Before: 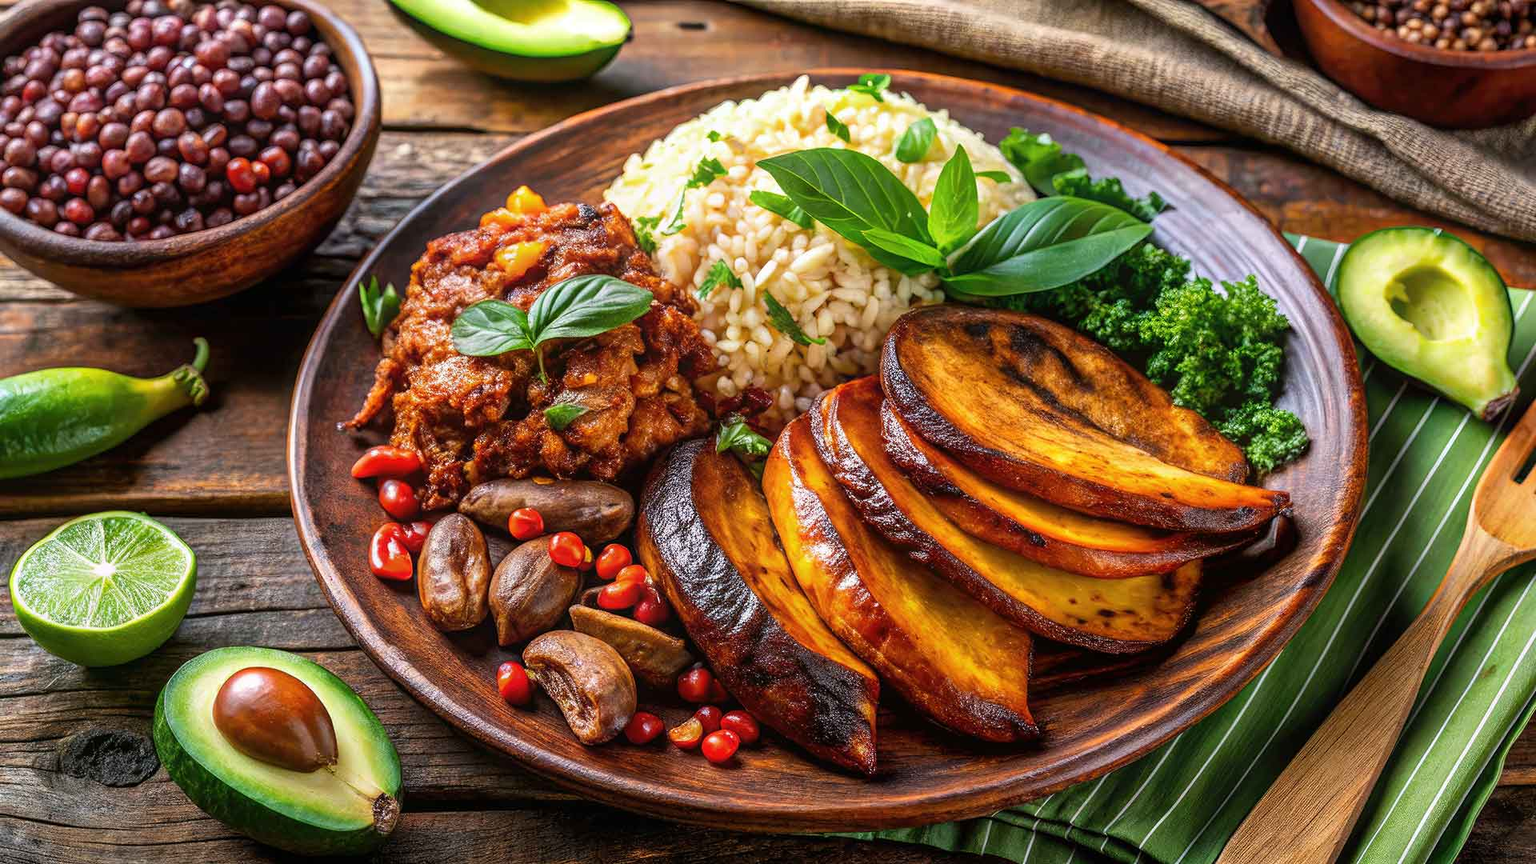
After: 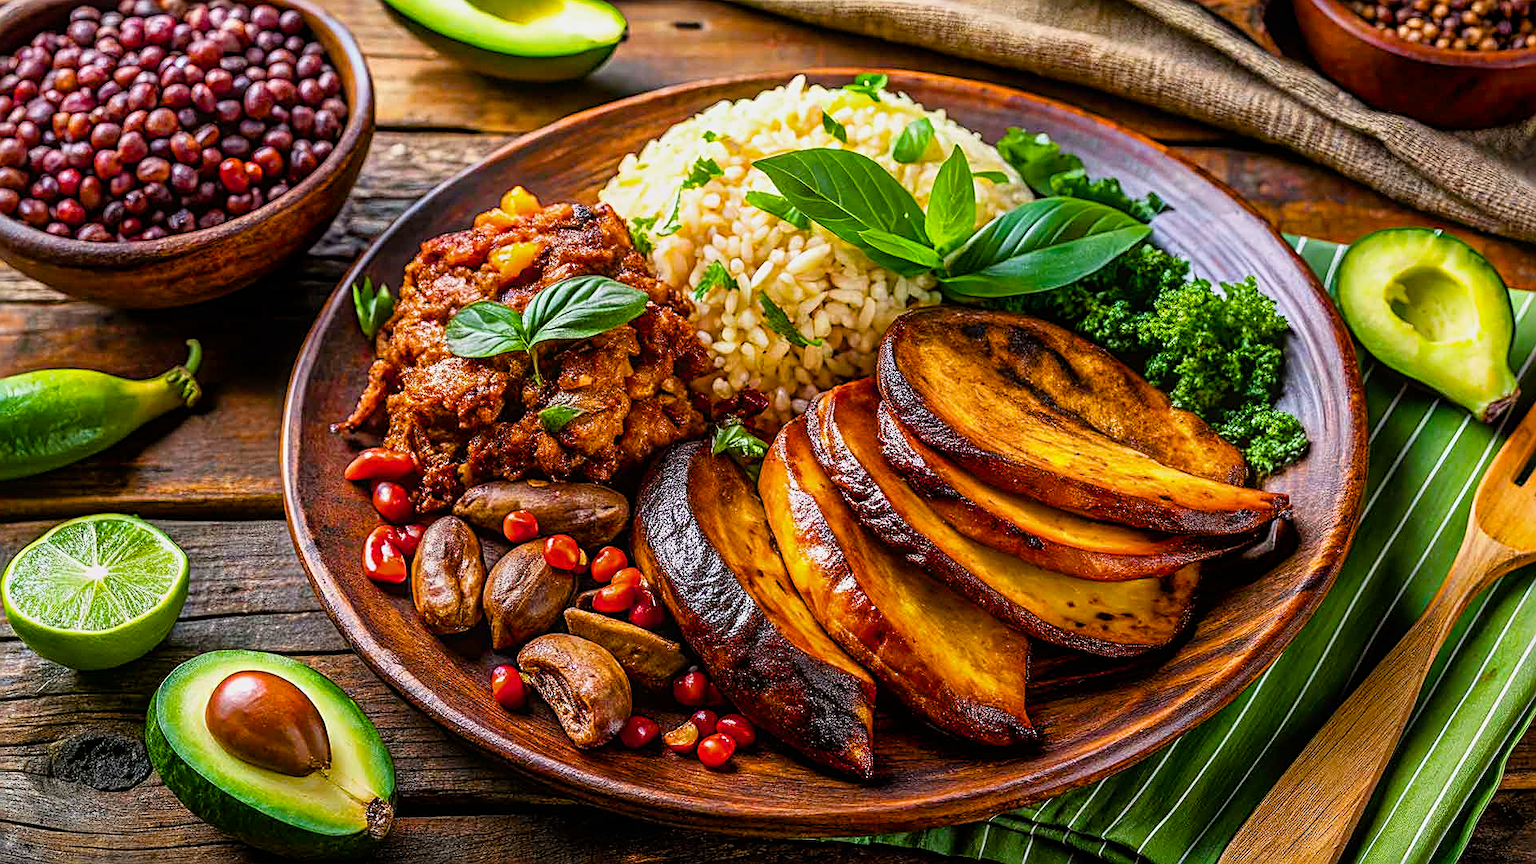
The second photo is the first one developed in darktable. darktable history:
sharpen: radius 2.543, amount 0.636
tone equalizer: -8 EV 0.06 EV, smoothing diameter 25%, edges refinement/feathering 10, preserve details guided filter
crop and rotate: left 0.614%, top 0.179%, bottom 0.309%
filmic rgb: black relative exposure -9.5 EV, white relative exposure 3.02 EV, hardness 6.12
color balance rgb: perceptual saturation grading › global saturation 20%, perceptual saturation grading › highlights 2.68%, perceptual saturation grading › shadows 50%
